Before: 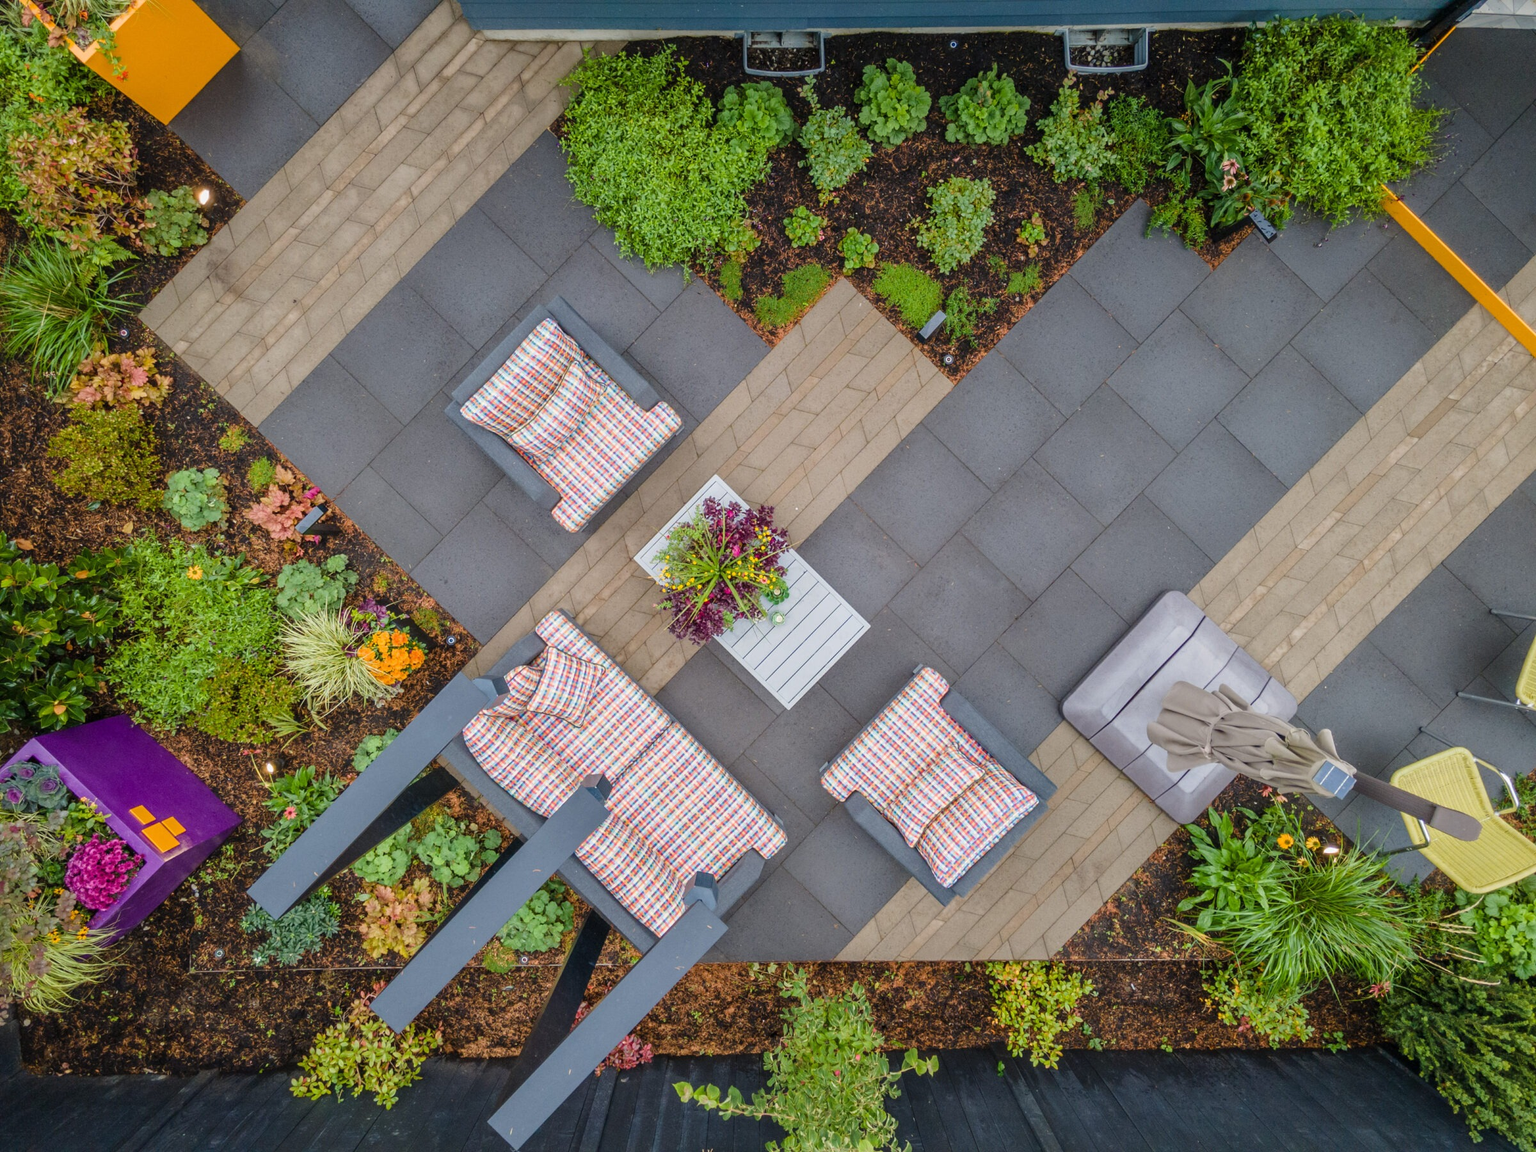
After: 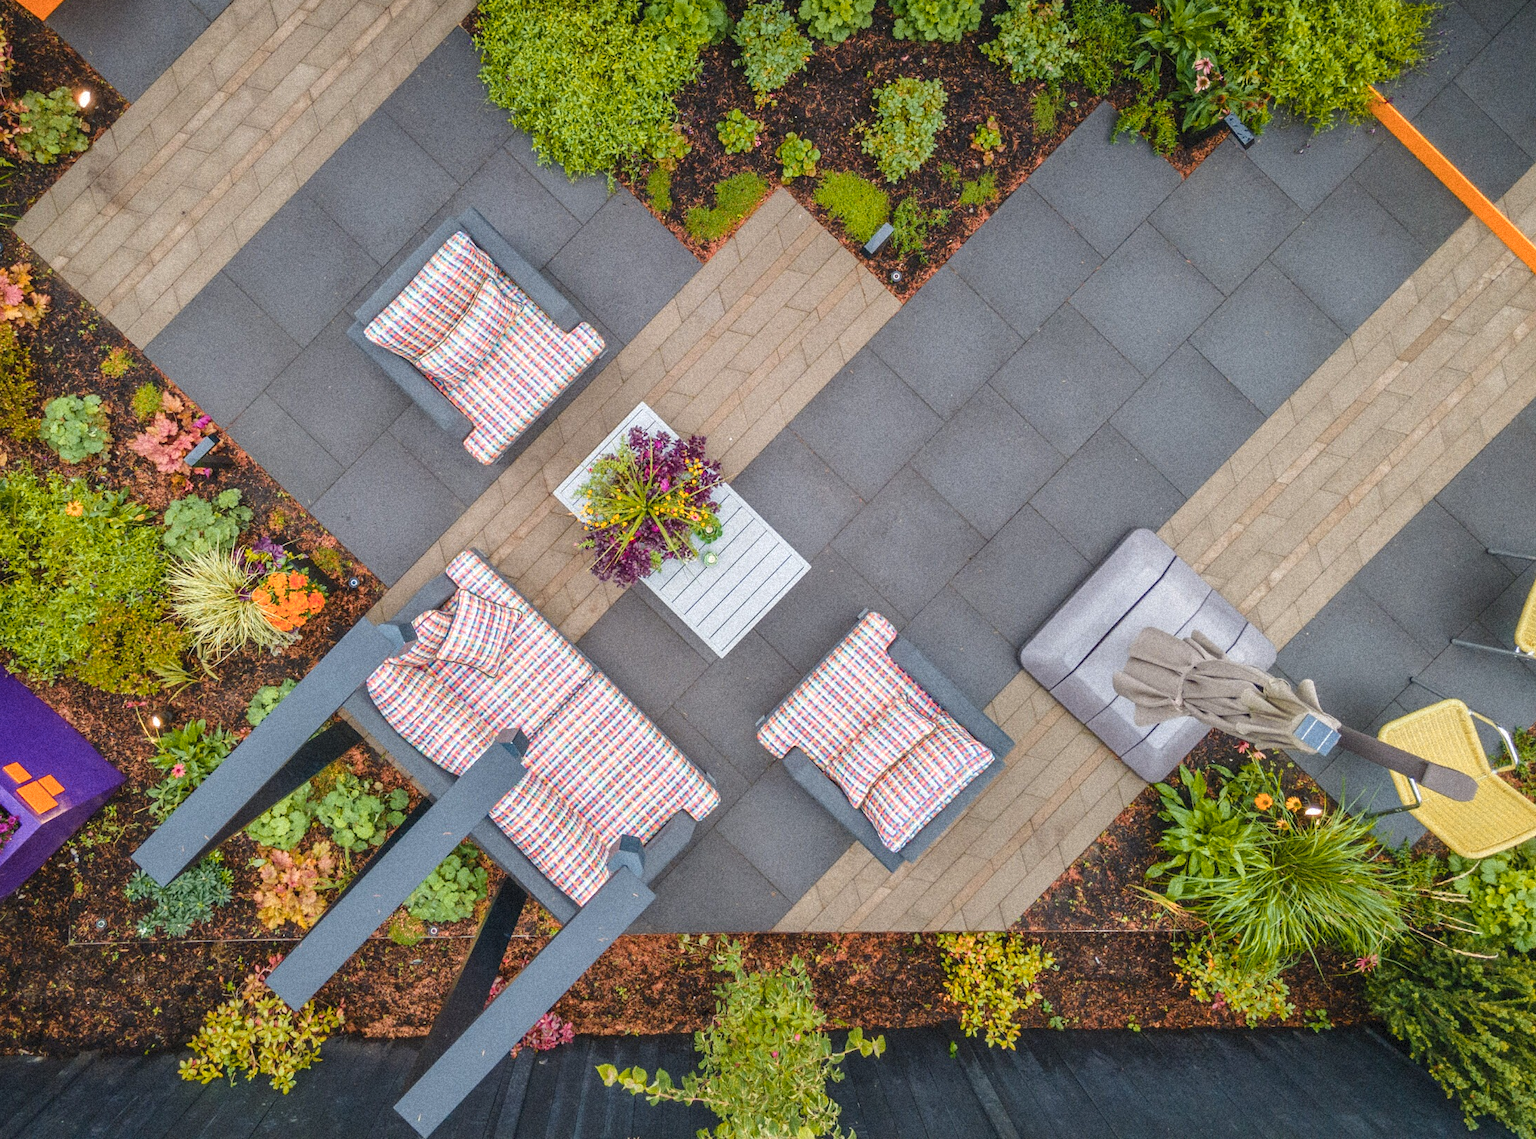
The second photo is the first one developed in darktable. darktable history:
contrast brightness saturation: contrast -0.08, brightness -0.04, saturation -0.11
exposure: exposure 0.4 EV, compensate highlight preservation false
color zones: curves: ch1 [(0.239, 0.552) (0.75, 0.5)]; ch2 [(0.25, 0.462) (0.749, 0.457)], mix 25.94%
grain: strength 35%, mid-tones bias 0%
crop and rotate: left 8.262%, top 9.226%
fill light: on, module defaults
